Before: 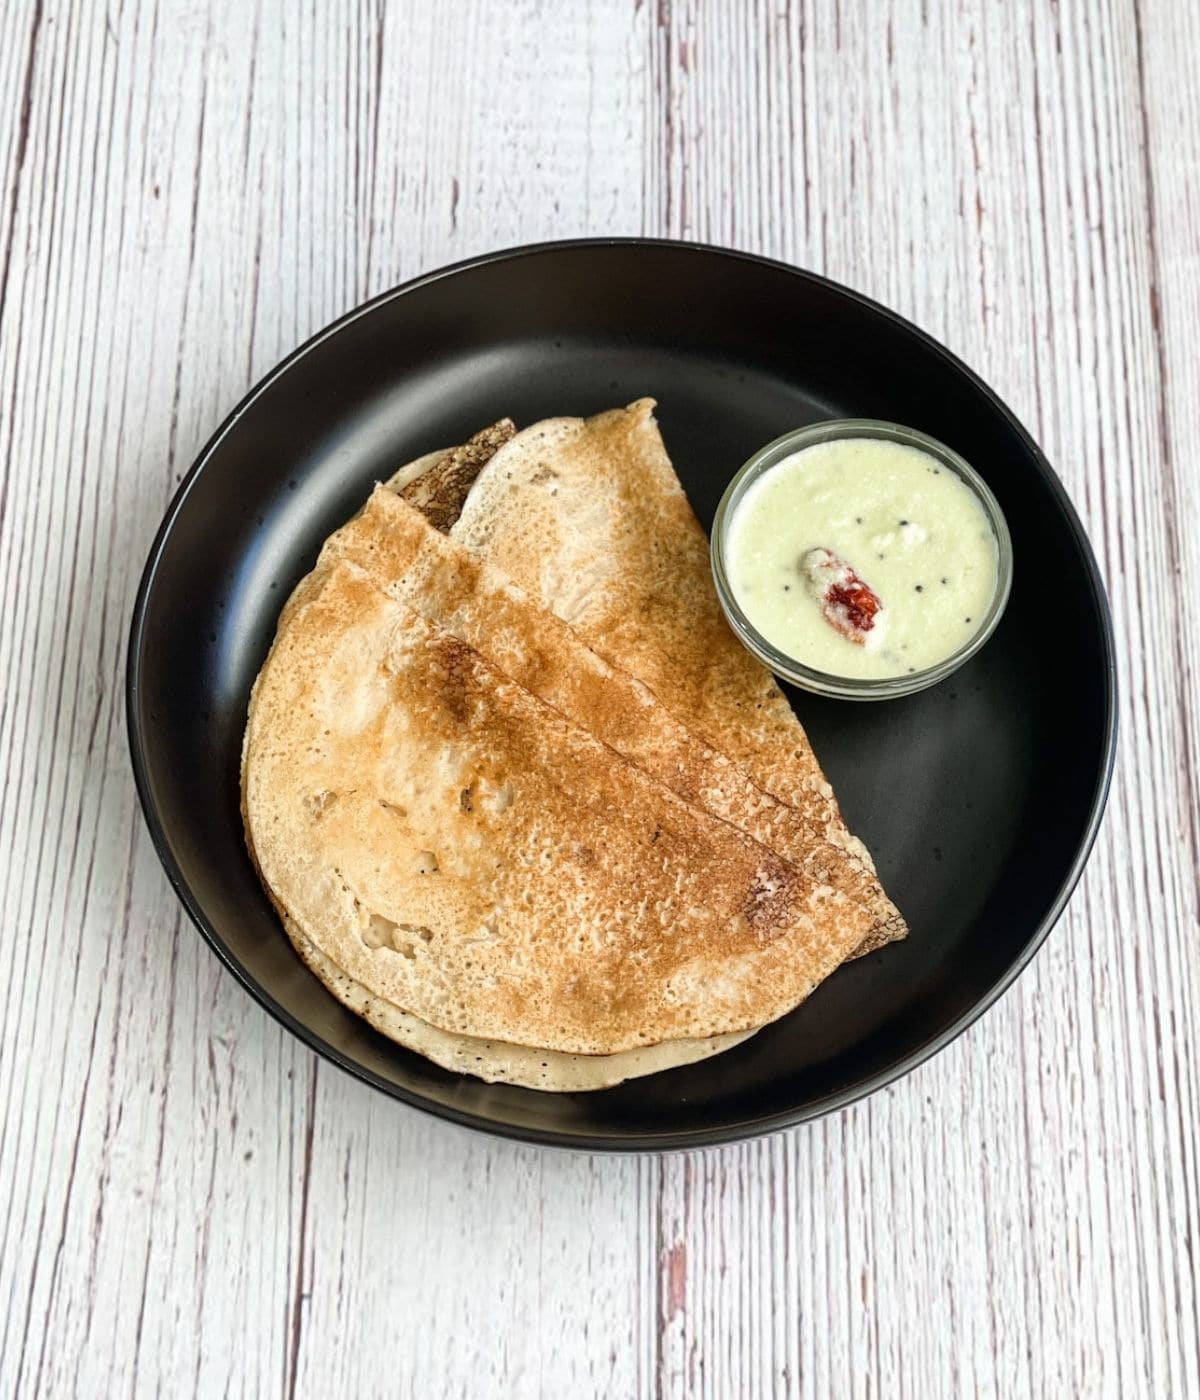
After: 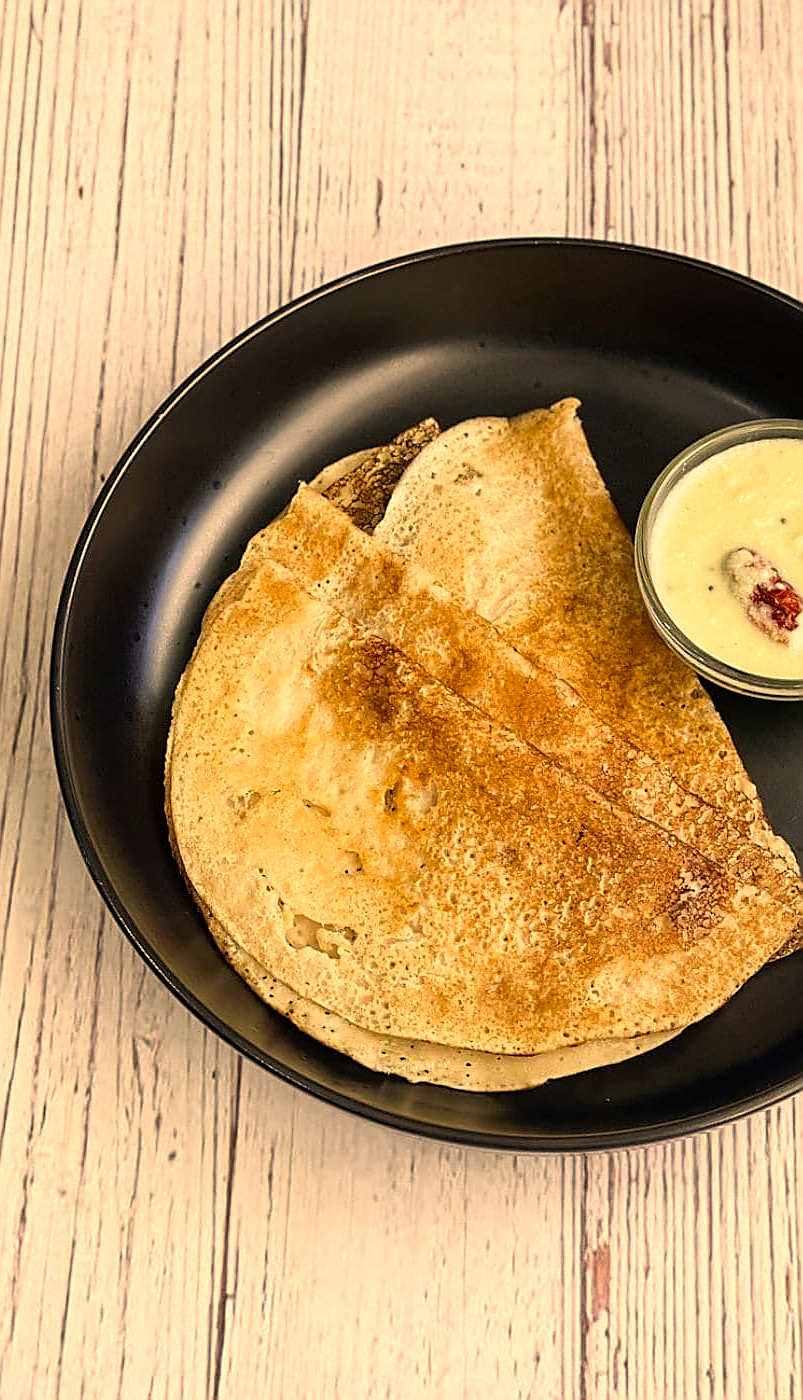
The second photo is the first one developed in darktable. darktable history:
sharpen: radius 1.382, amount 1.244, threshold 0.628
color correction: highlights a* 14.89, highlights b* 31.43
crop and rotate: left 6.364%, right 26.696%
